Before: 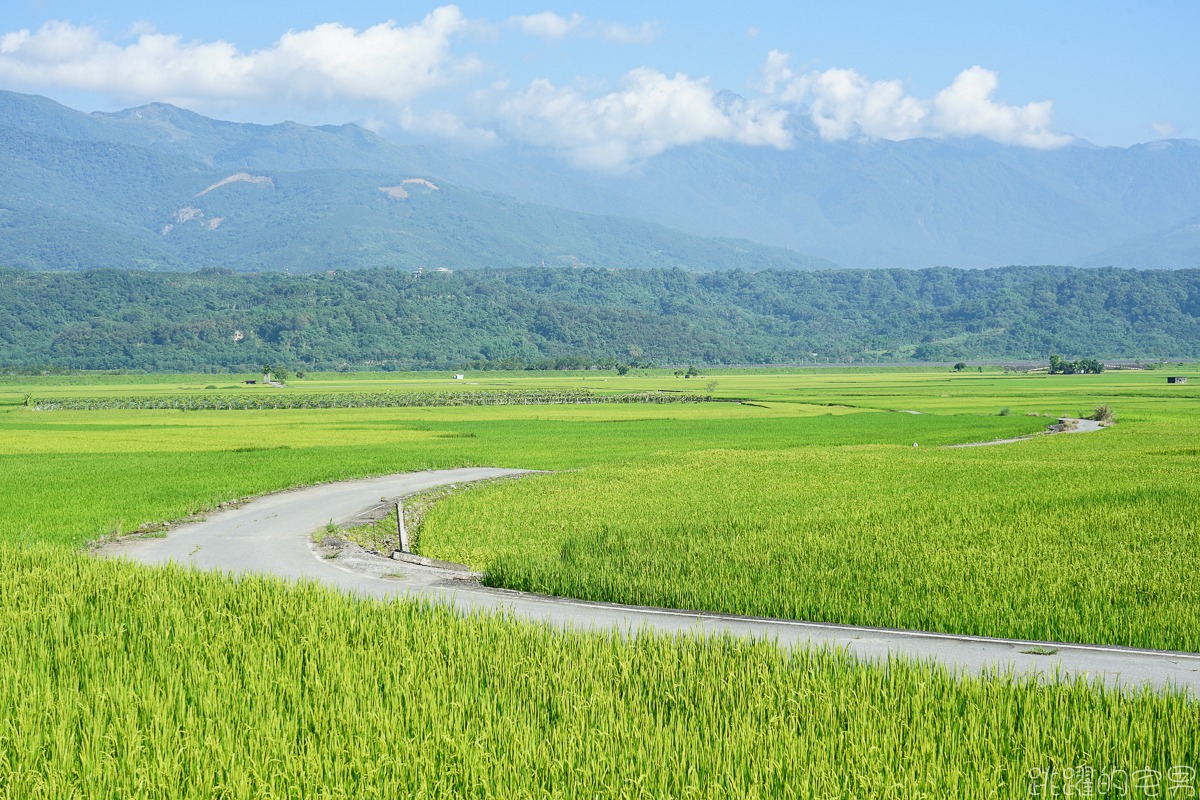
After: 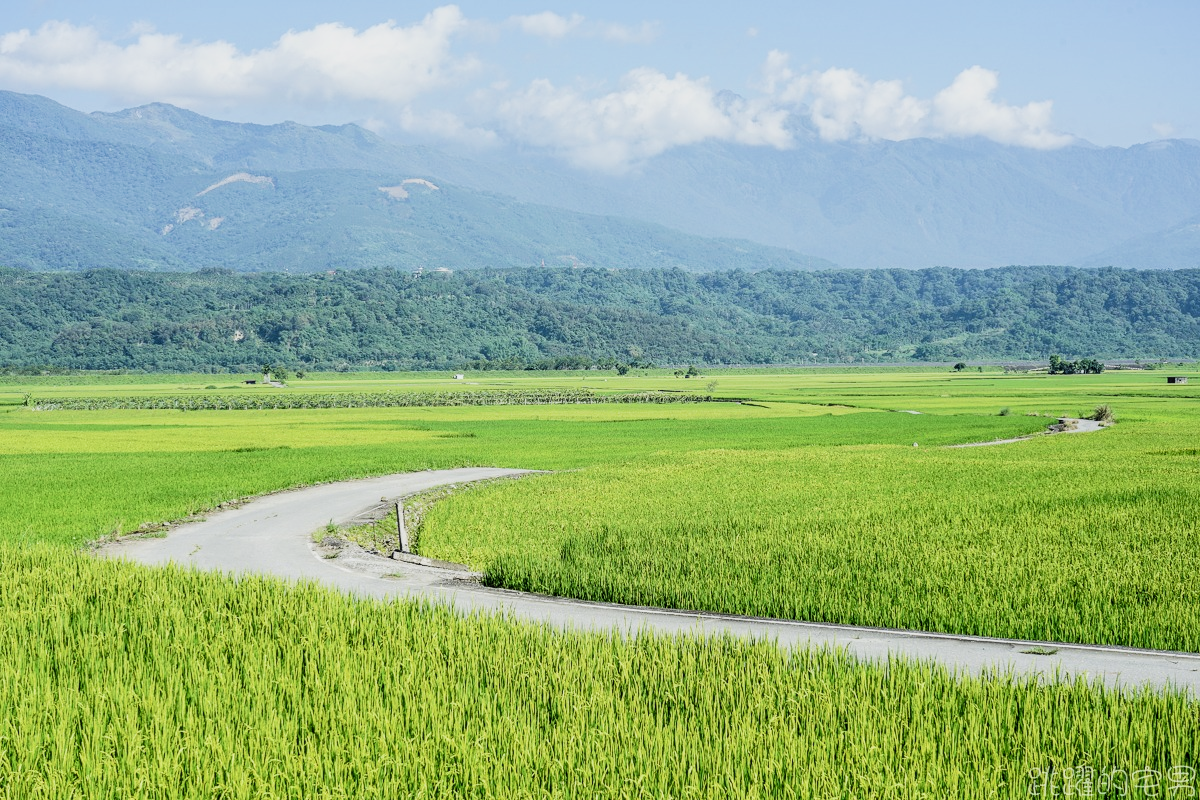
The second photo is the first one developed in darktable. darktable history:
filmic rgb: black relative exposure -5 EV, hardness 2.88, contrast 1.4, highlights saturation mix -30%
local contrast: on, module defaults
